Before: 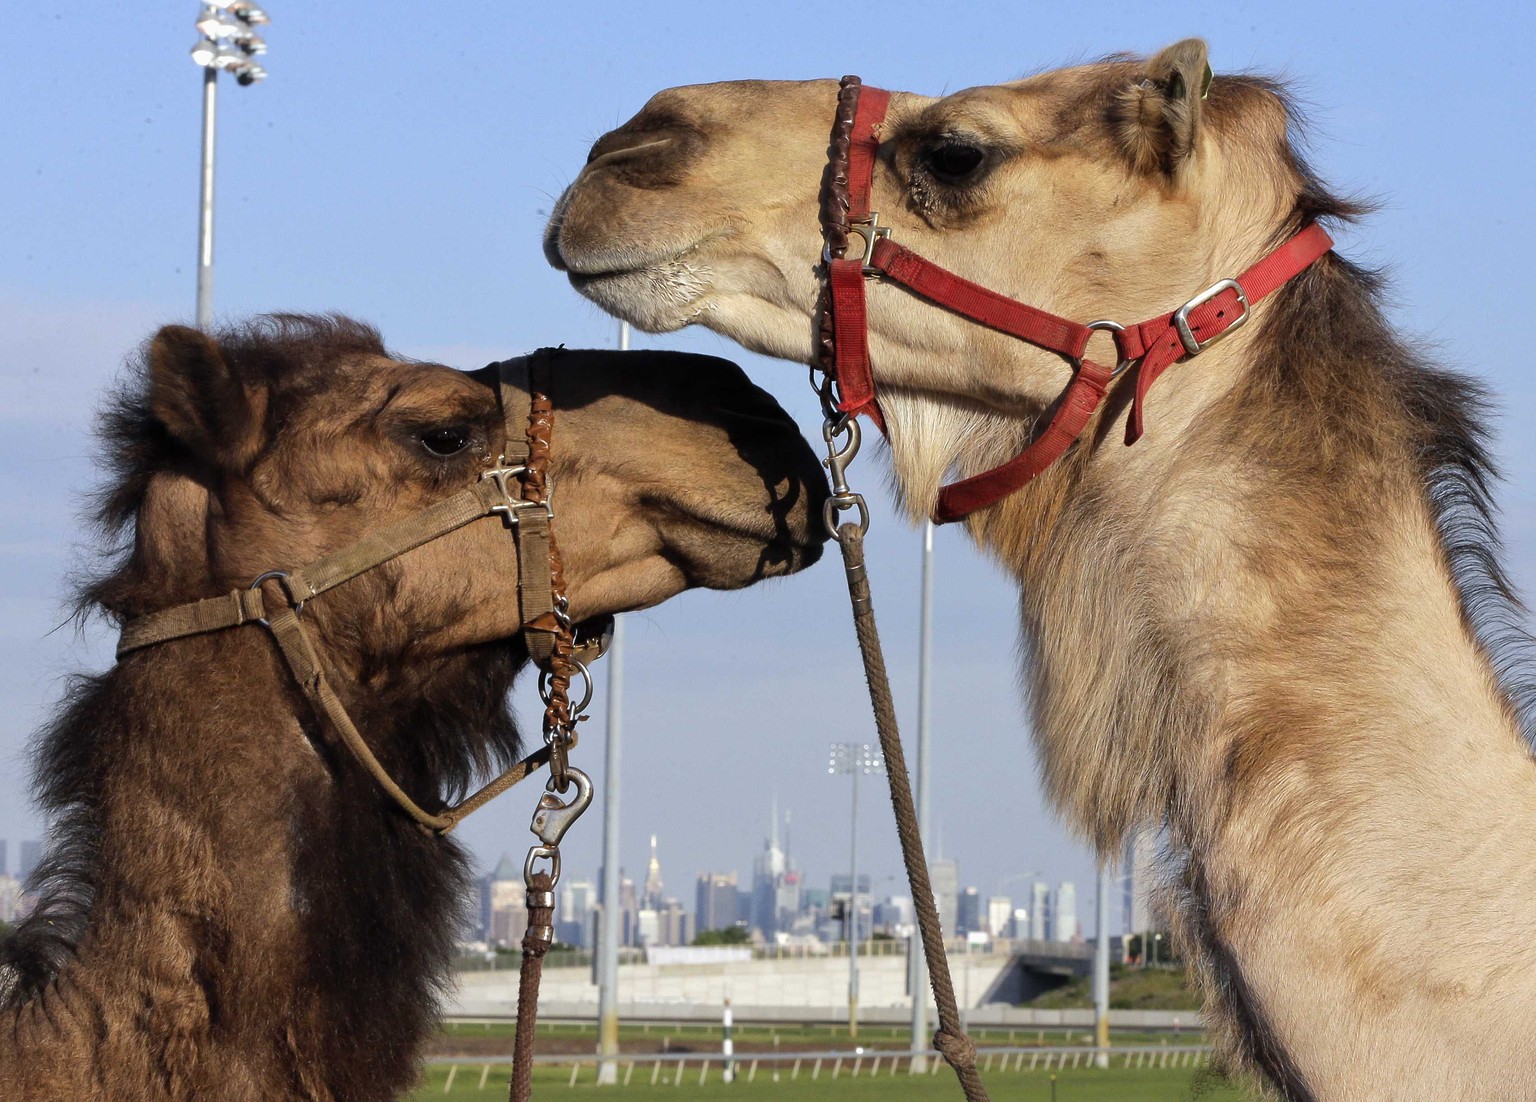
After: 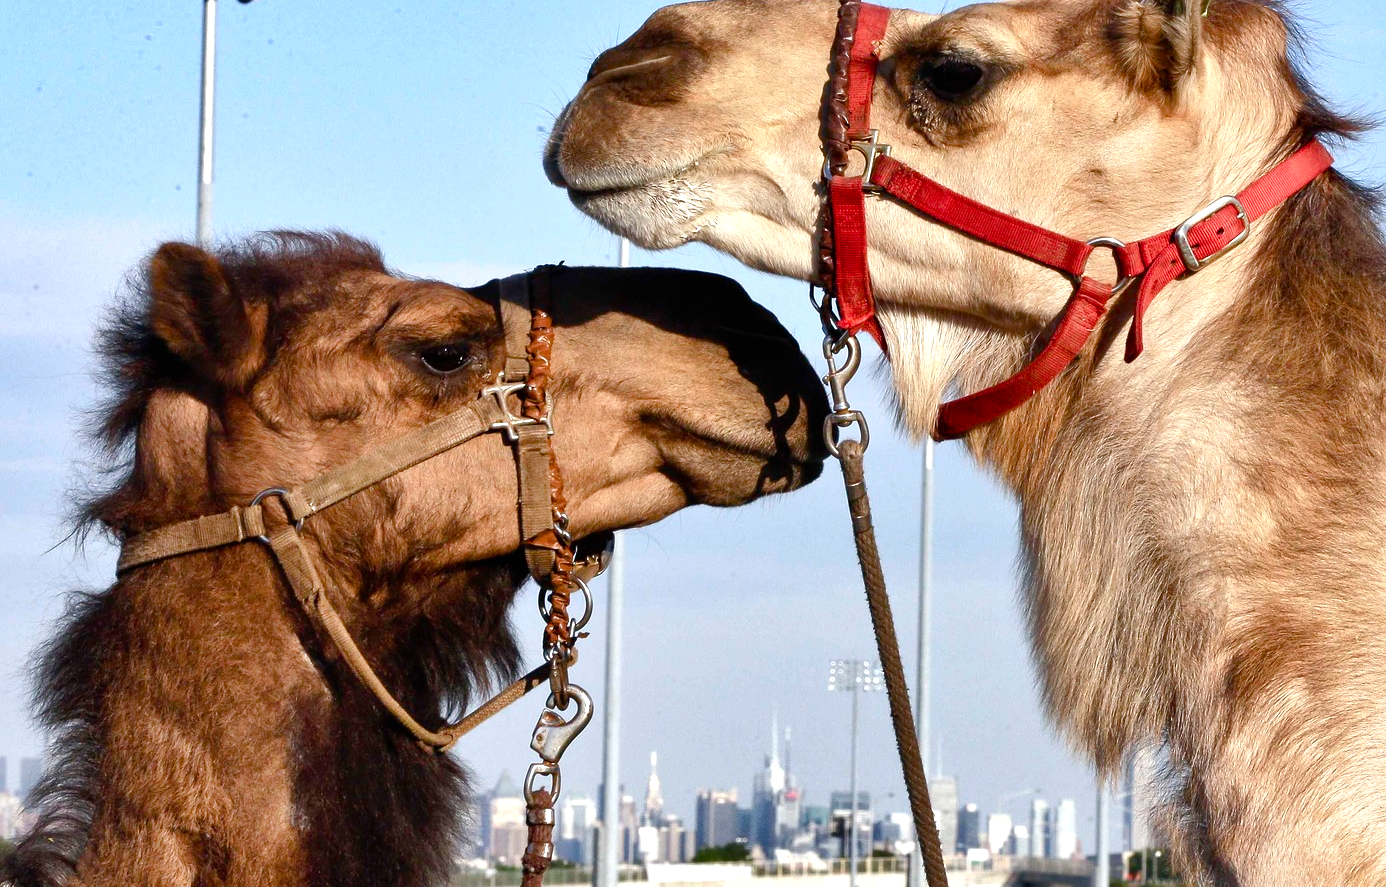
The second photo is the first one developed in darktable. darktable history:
crop: top 7.543%, right 9.743%, bottom 11.947%
shadows and highlights: shadows 52.97, soften with gaussian
exposure: black level correction 0, exposure 0.693 EV, compensate exposure bias true, compensate highlight preservation false
color balance rgb: perceptual saturation grading › global saturation 20%, perceptual saturation grading › highlights -50.188%, perceptual saturation grading › shadows 31.031%
